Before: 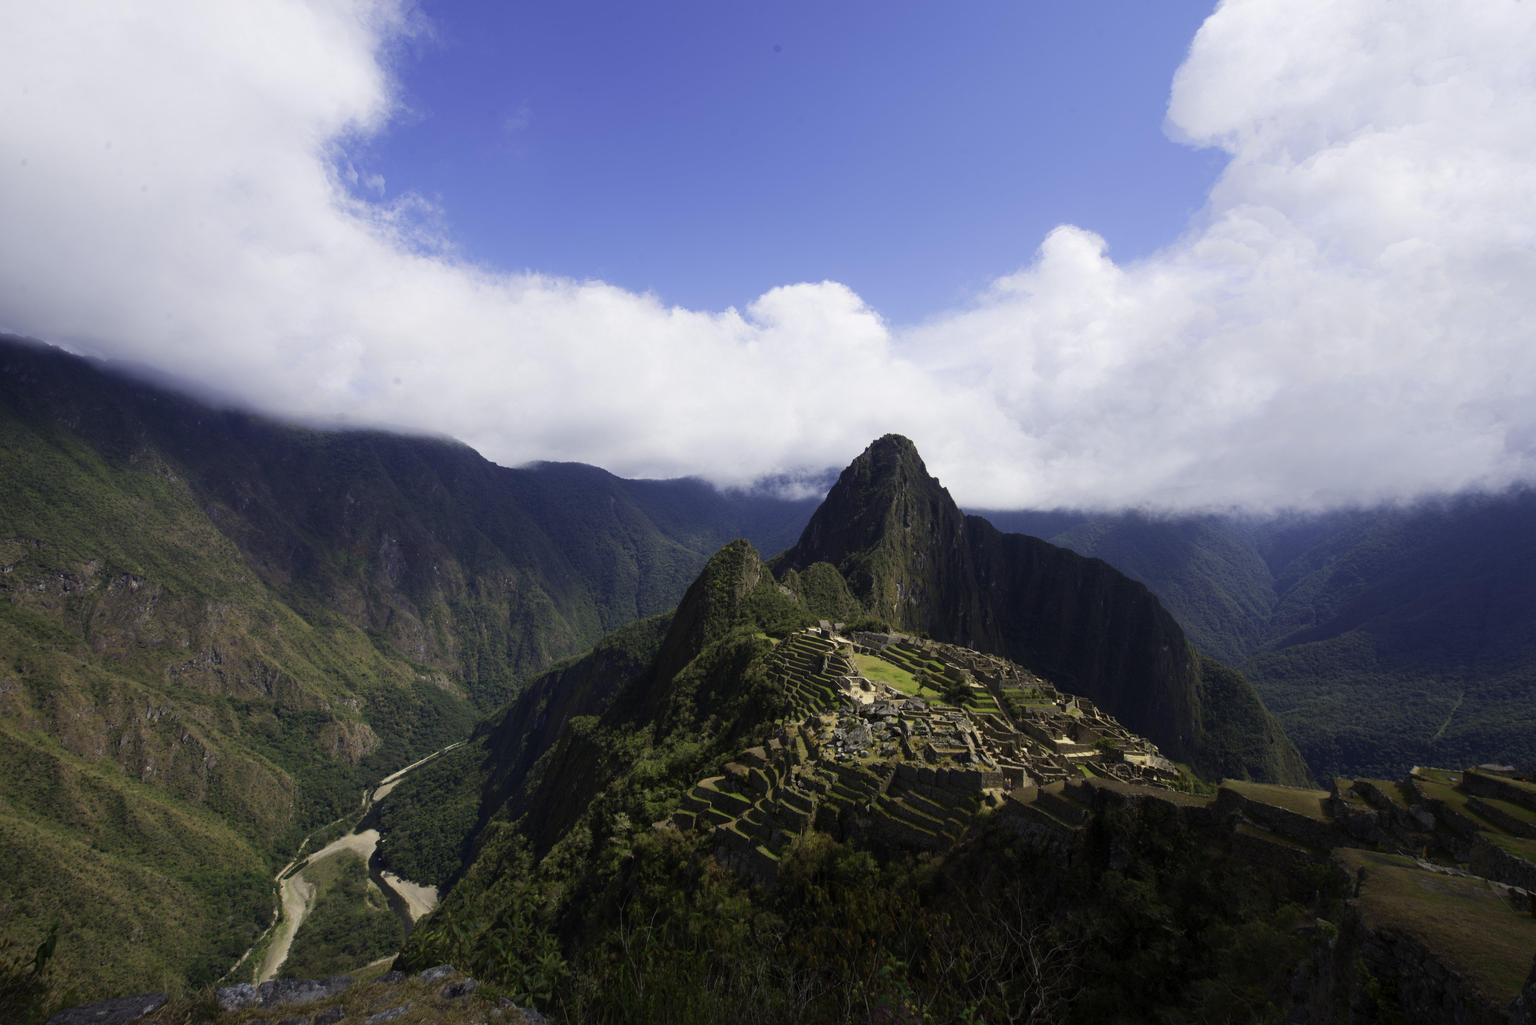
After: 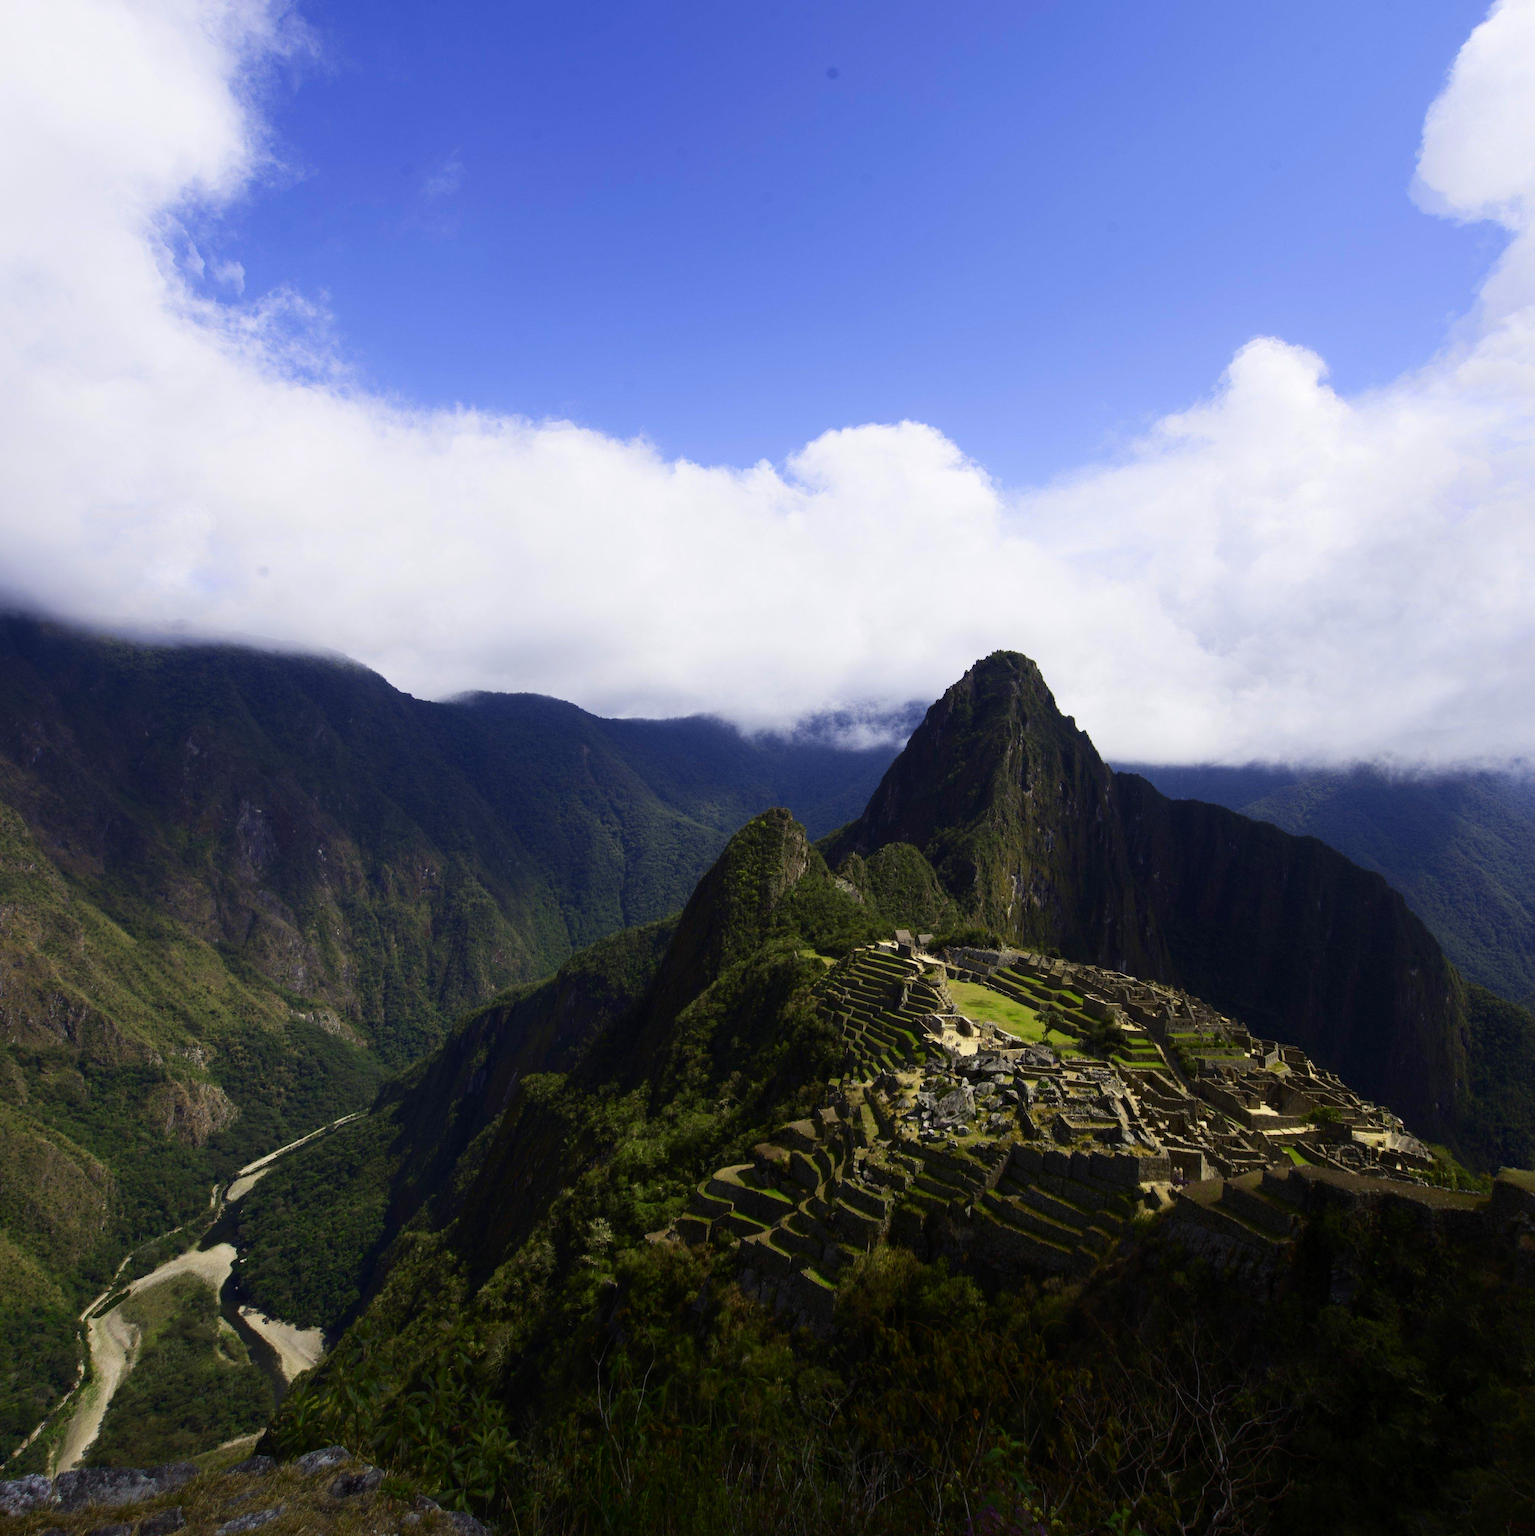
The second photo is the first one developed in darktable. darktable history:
crop and rotate: left 14.476%, right 18.795%
contrast brightness saturation: contrast 0.18, saturation 0.296
